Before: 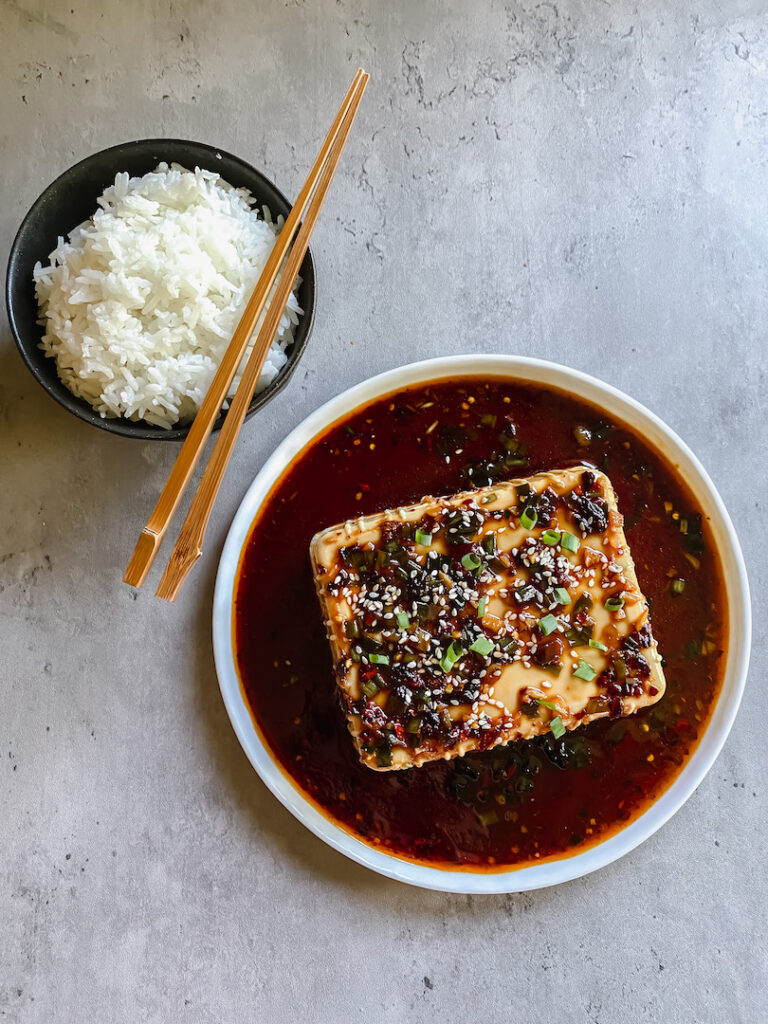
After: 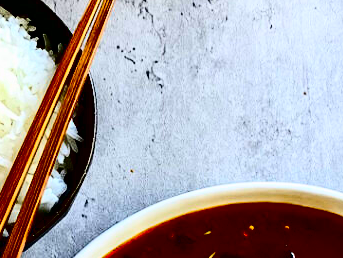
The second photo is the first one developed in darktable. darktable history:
crop: left 28.743%, top 16.838%, right 26.583%, bottom 57.934%
contrast brightness saturation: contrast 0.779, brightness -0.991, saturation 0.99
